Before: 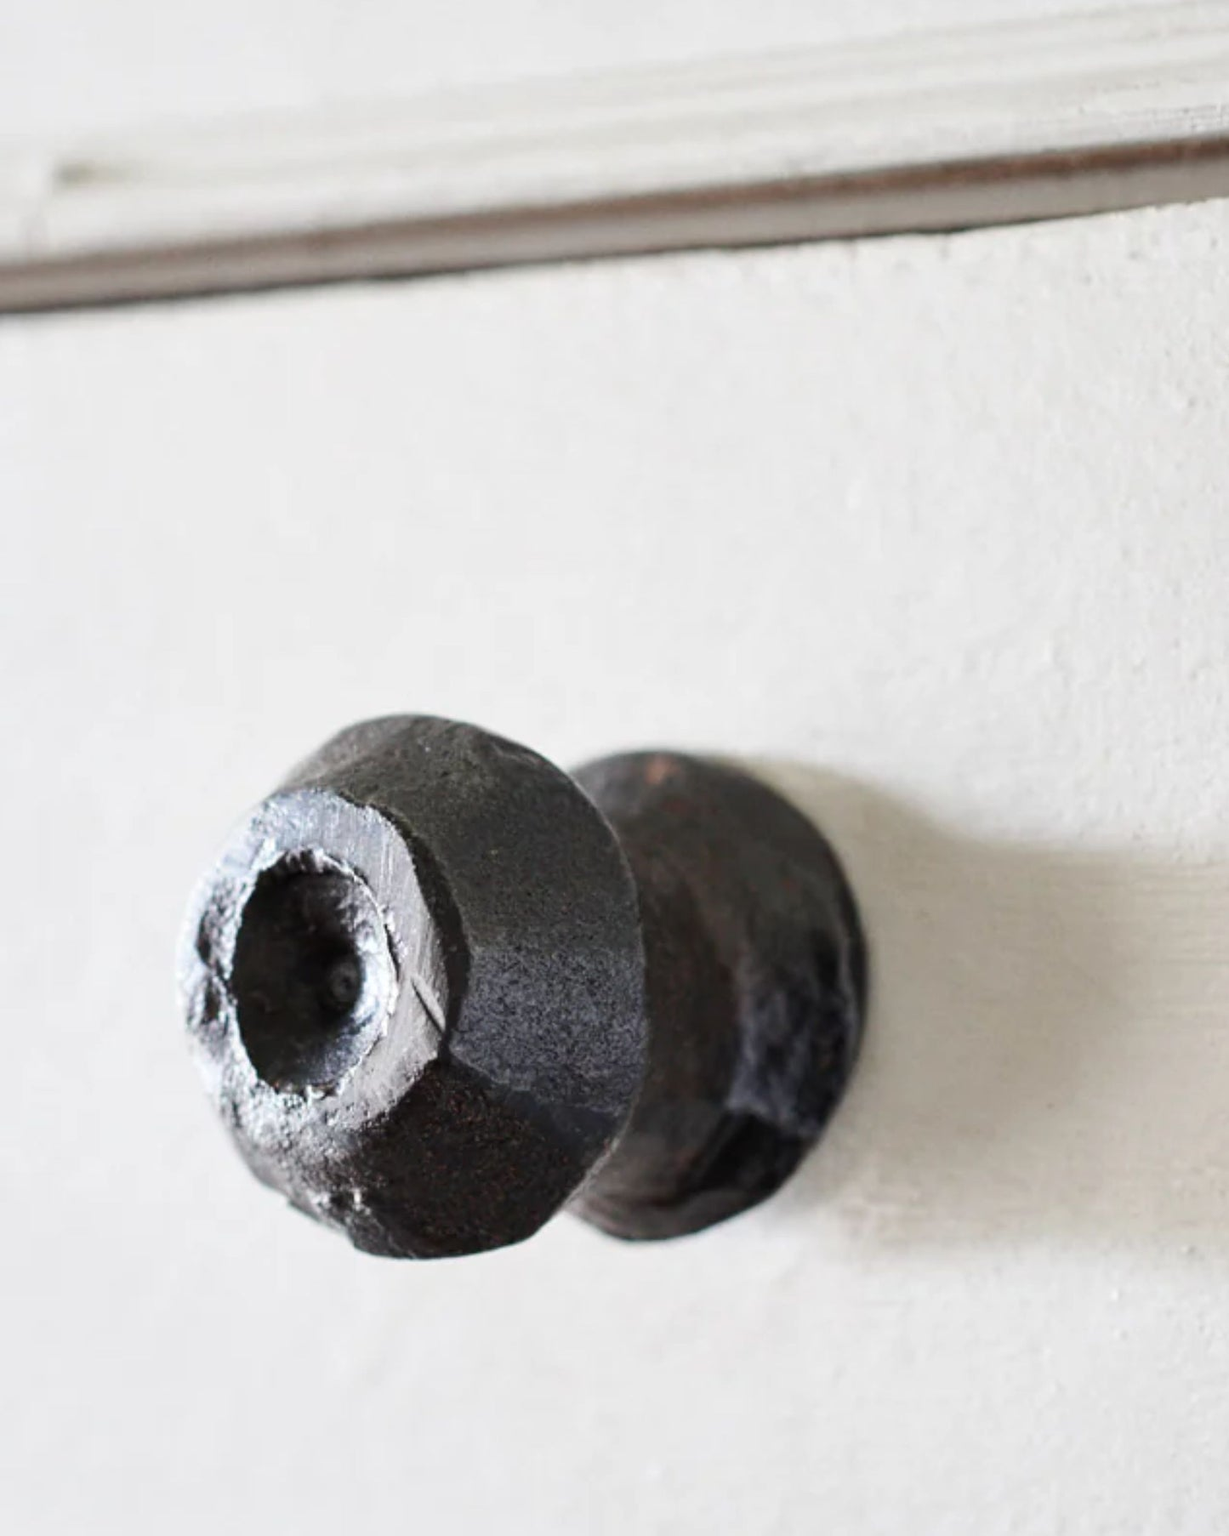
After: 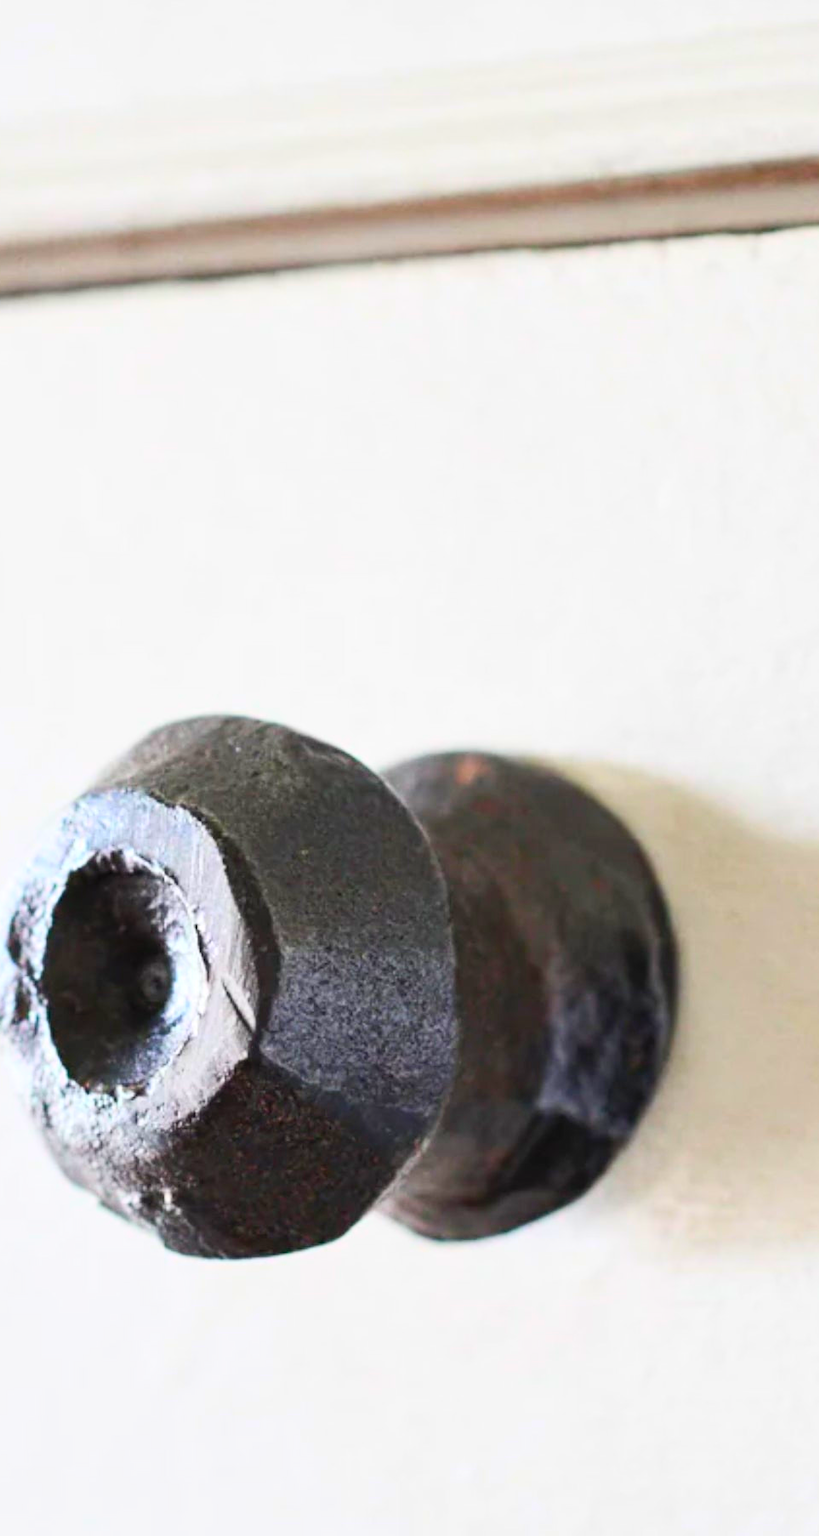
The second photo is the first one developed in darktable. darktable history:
crop and rotate: left 15.446%, right 17.836%
contrast brightness saturation: contrast 0.2, brightness 0.2, saturation 0.8
